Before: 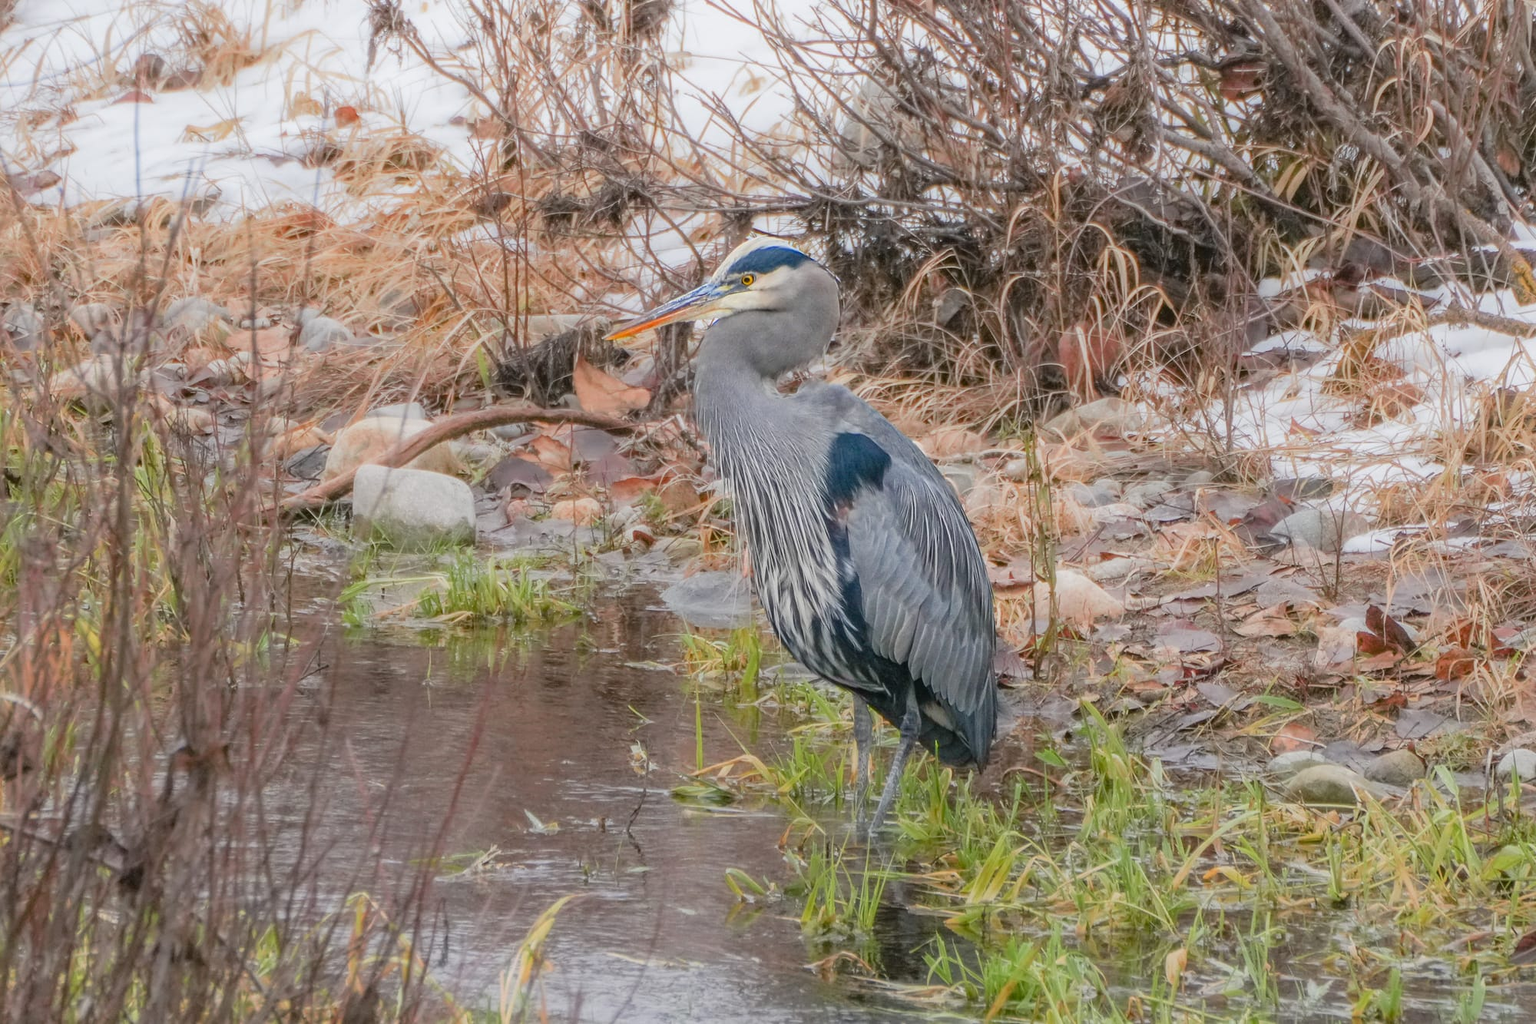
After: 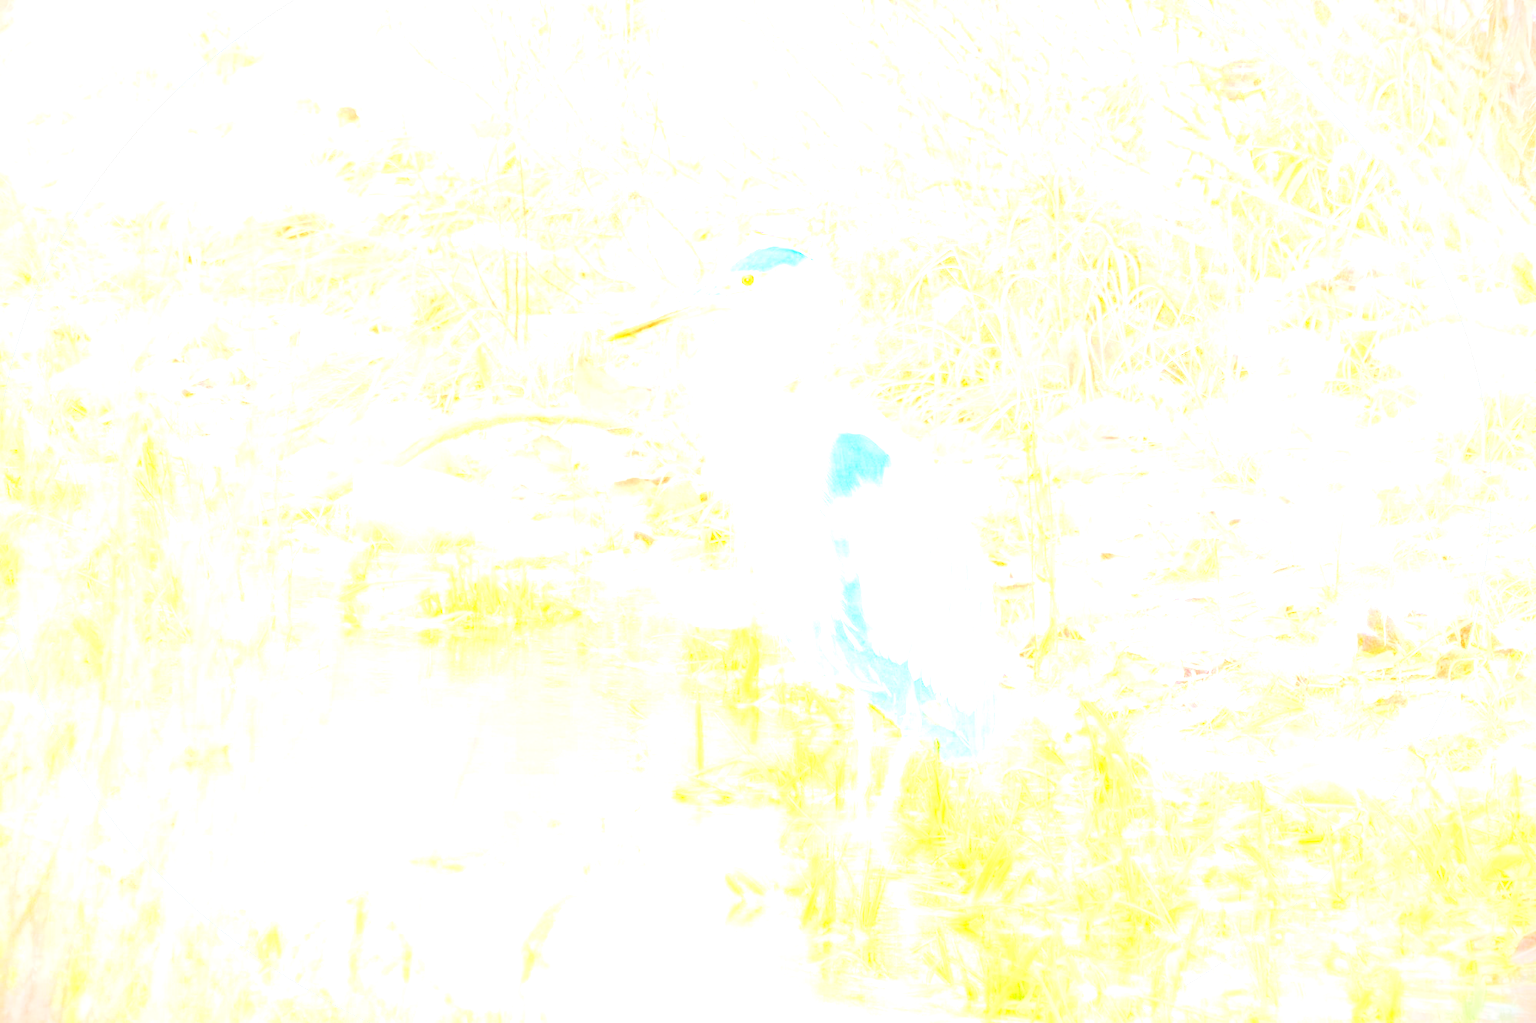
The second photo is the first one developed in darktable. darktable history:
vignetting: fall-off start 97.23%, saturation -0.024, center (-0.033, -0.042), width/height ratio 1.179, unbound false
rgb curve: curves: ch0 [(0, 0) (0.21, 0.15) (0.24, 0.21) (0.5, 0.75) (0.75, 0.96) (0.89, 0.99) (1, 1)]; ch1 [(0, 0.02) (0.21, 0.13) (0.25, 0.2) (0.5, 0.67) (0.75, 0.9) (0.89, 0.97) (1, 1)]; ch2 [(0, 0.02) (0.21, 0.13) (0.25, 0.2) (0.5, 0.67) (0.75, 0.9) (0.89, 0.97) (1, 1)], compensate middle gray true
exposure: exposure 8 EV, compensate highlight preservation false
